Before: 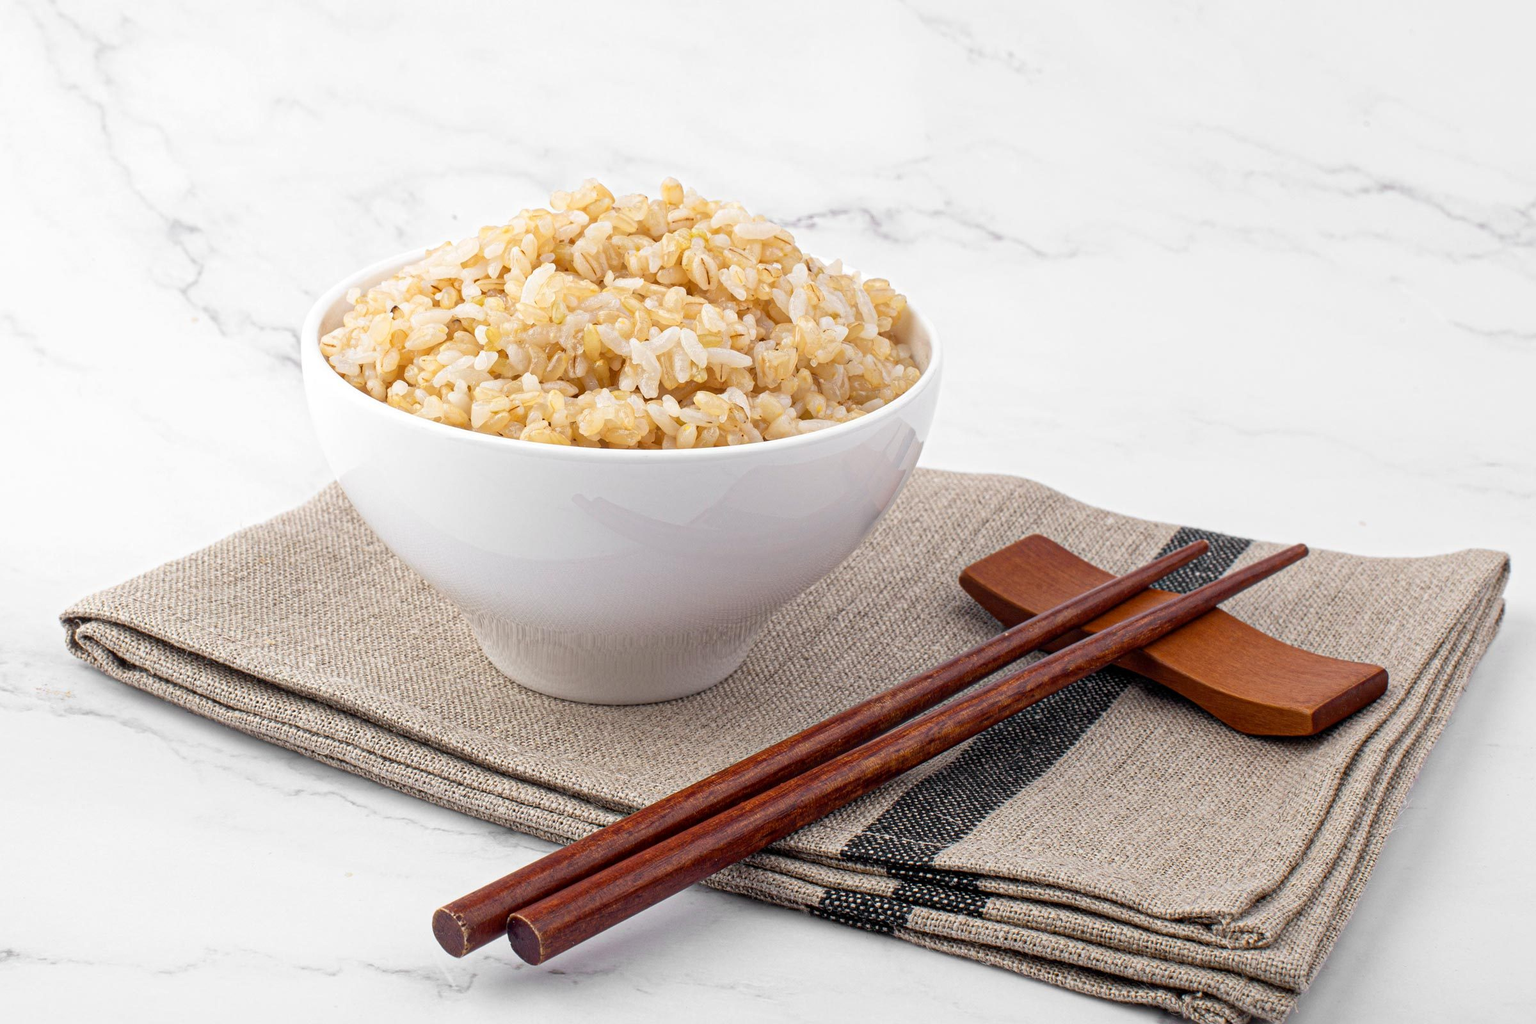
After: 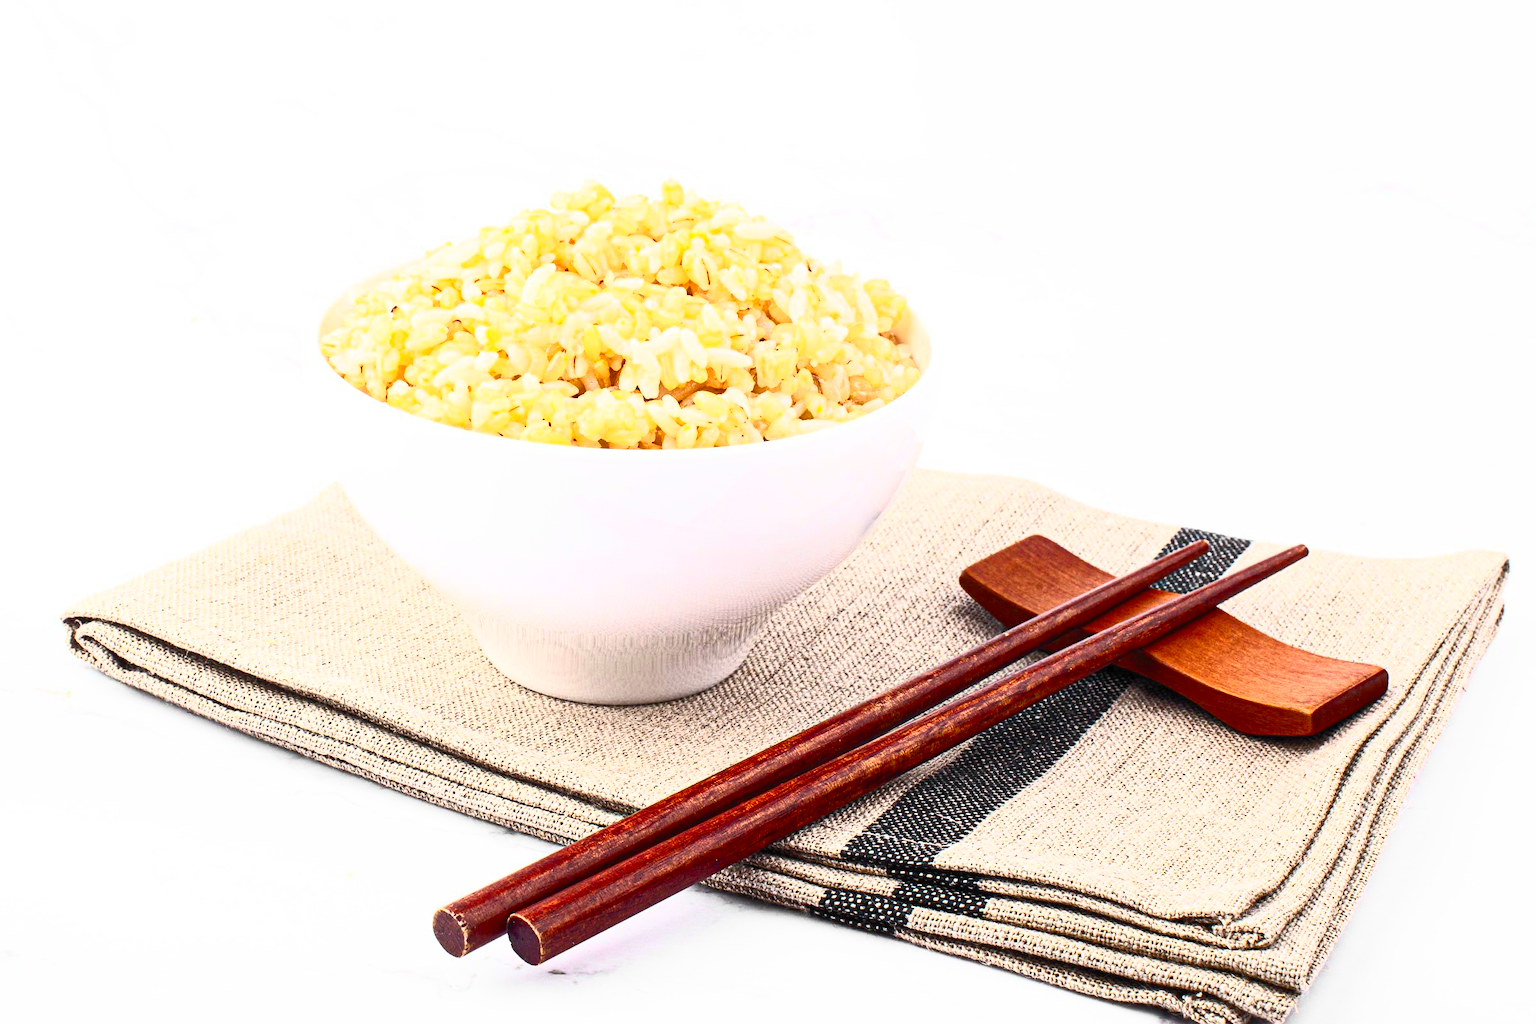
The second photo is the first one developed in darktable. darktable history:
contrast brightness saturation: contrast 0.83, brightness 0.59, saturation 0.59
exposure: compensate highlight preservation false
local contrast: mode bilateral grid, contrast 20, coarseness 50, detail 102%, midtone range 0.2
